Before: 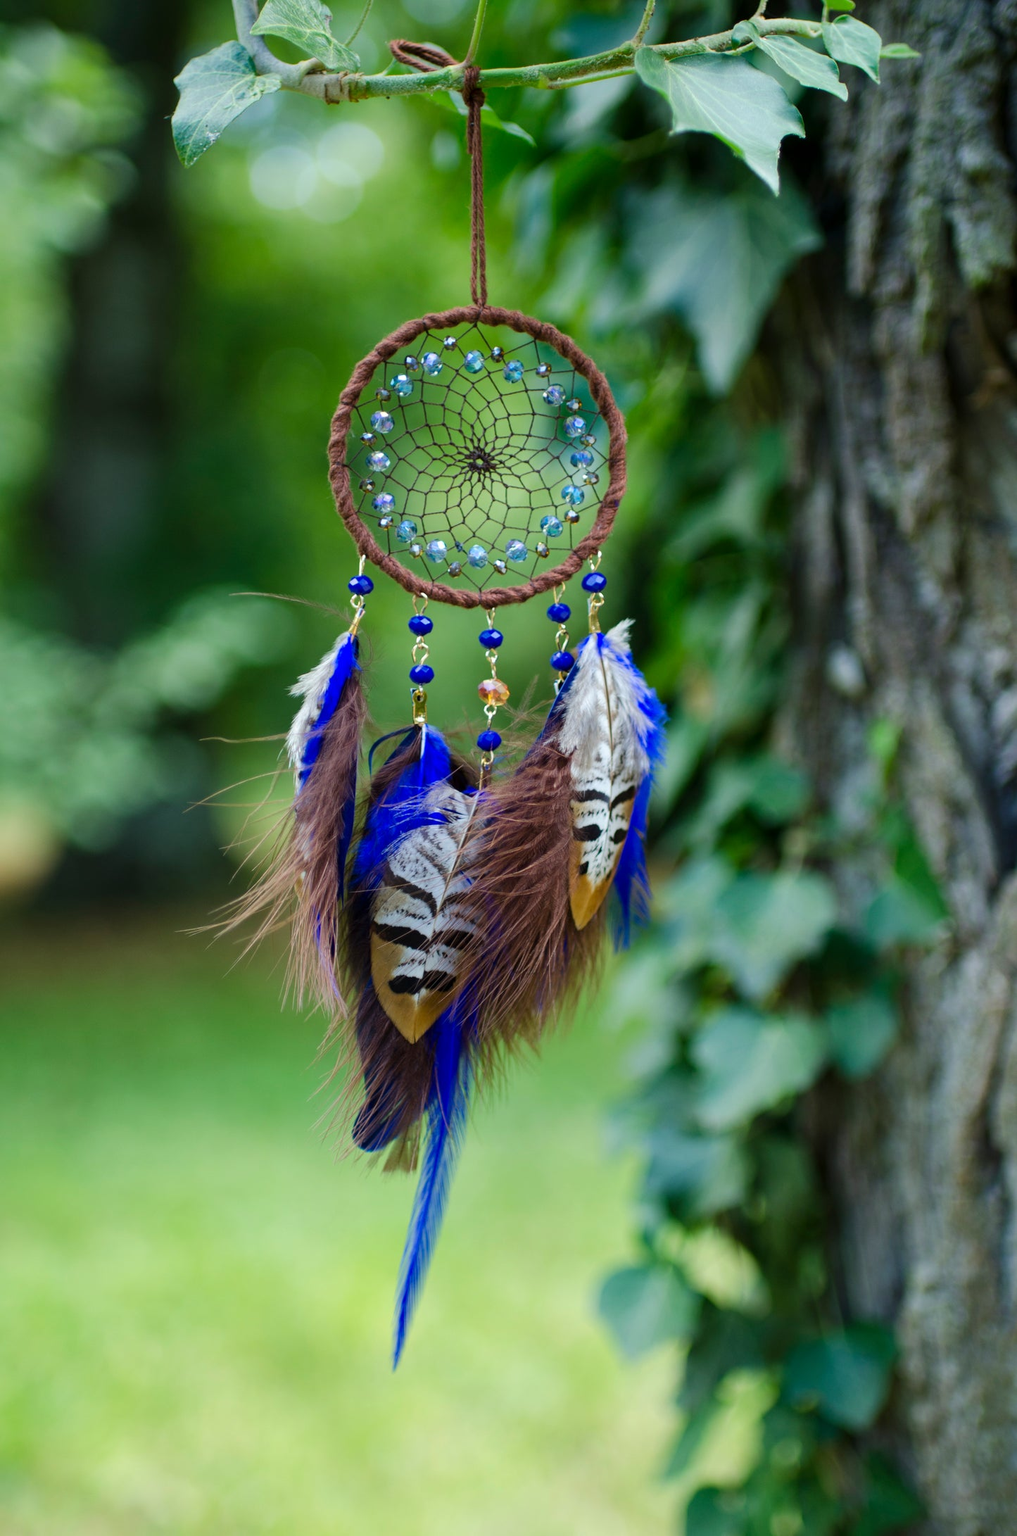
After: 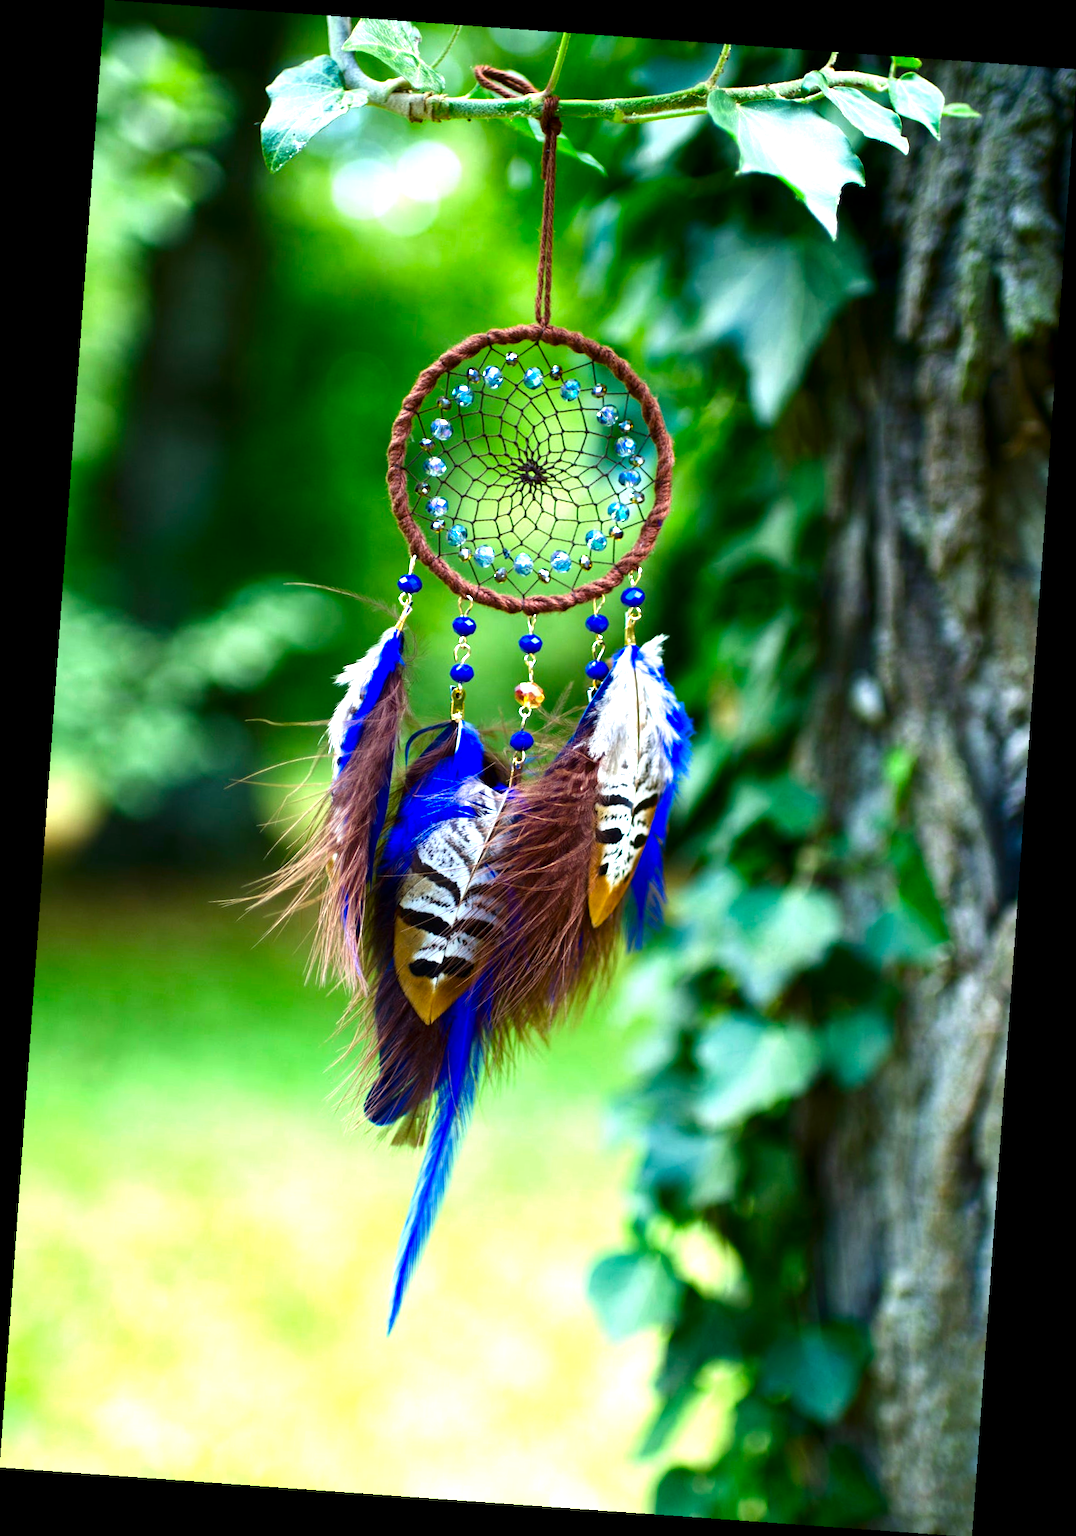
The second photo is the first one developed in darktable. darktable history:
exposure: black level correction 0, exposure 1 EV, compensate exposure bias true, compensate highlight preservation false
color balance: contrast 8.5%, output saturation 105%
contrast brightness saturation: brightness -0.2, saturation 0.08
rotate and perspective: rotation 4.1°, automatic cropping off
